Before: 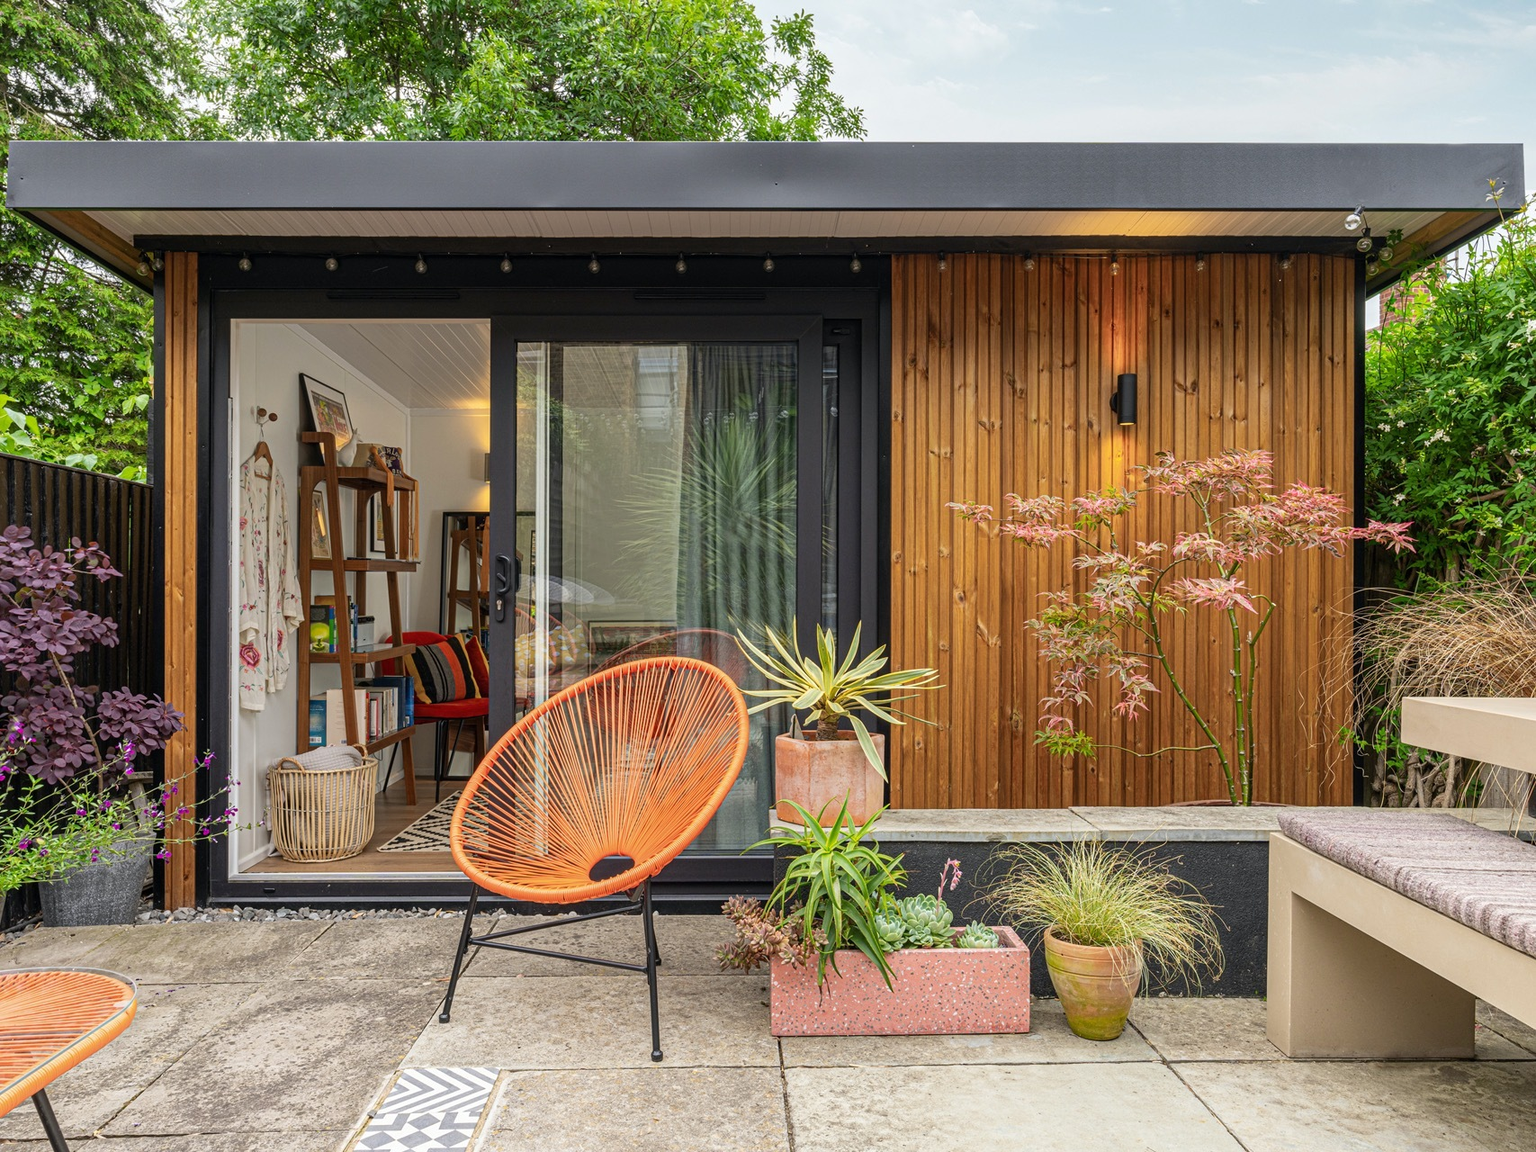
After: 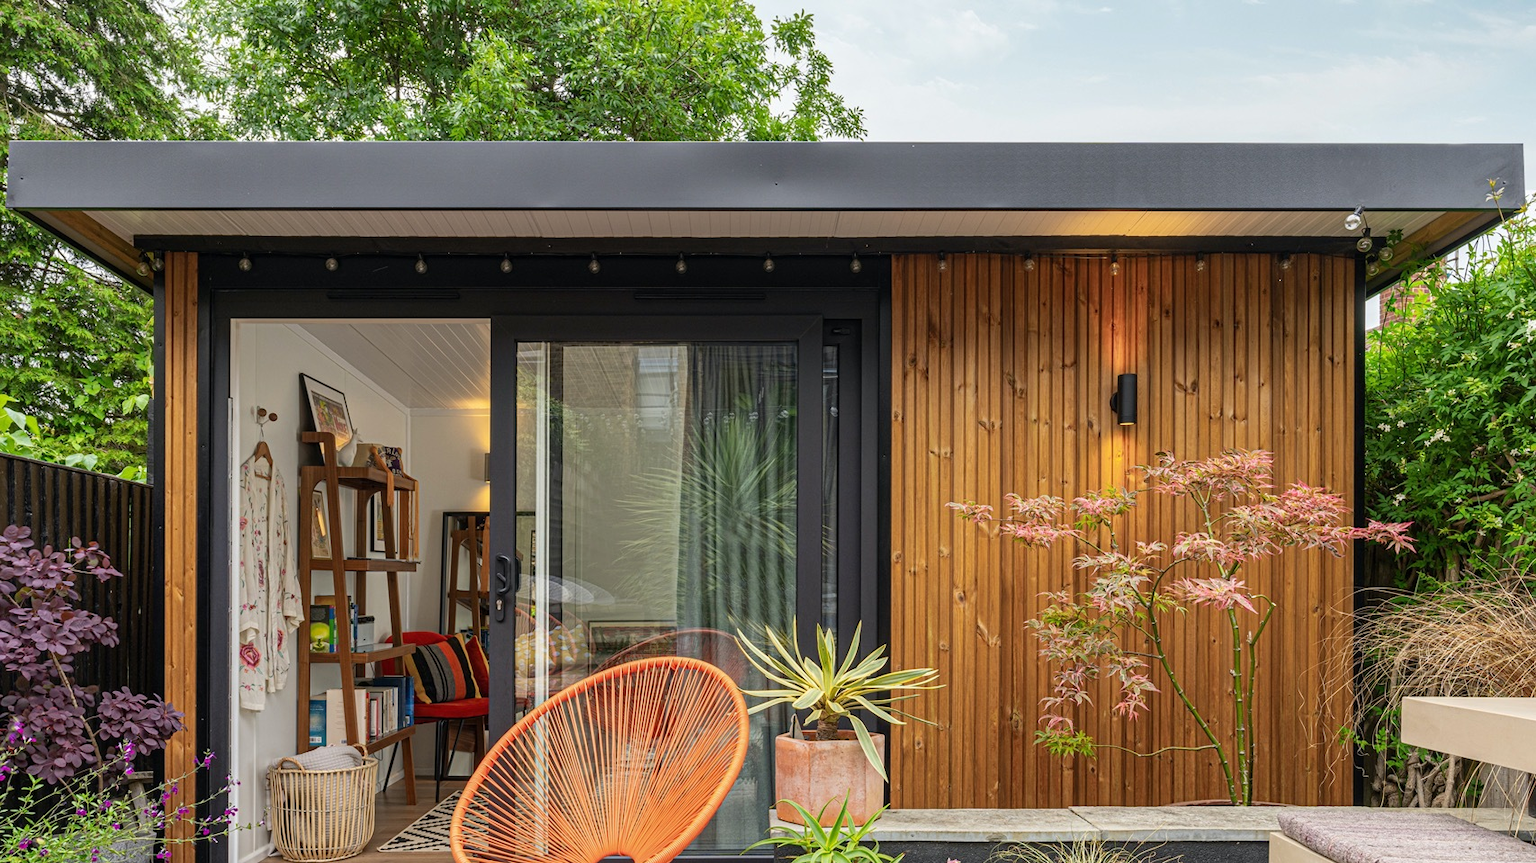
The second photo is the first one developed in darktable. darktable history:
crop: bottom 24.983%
